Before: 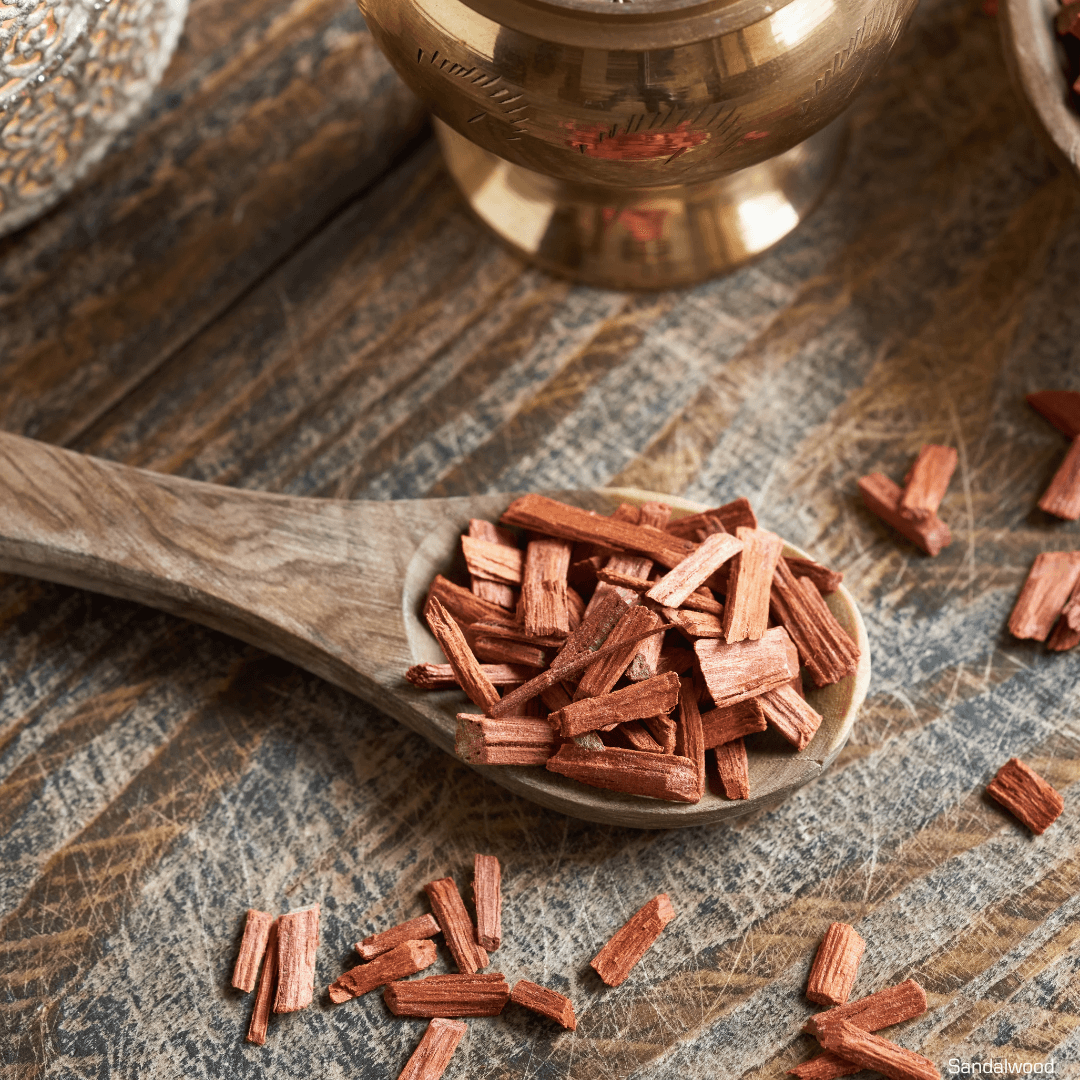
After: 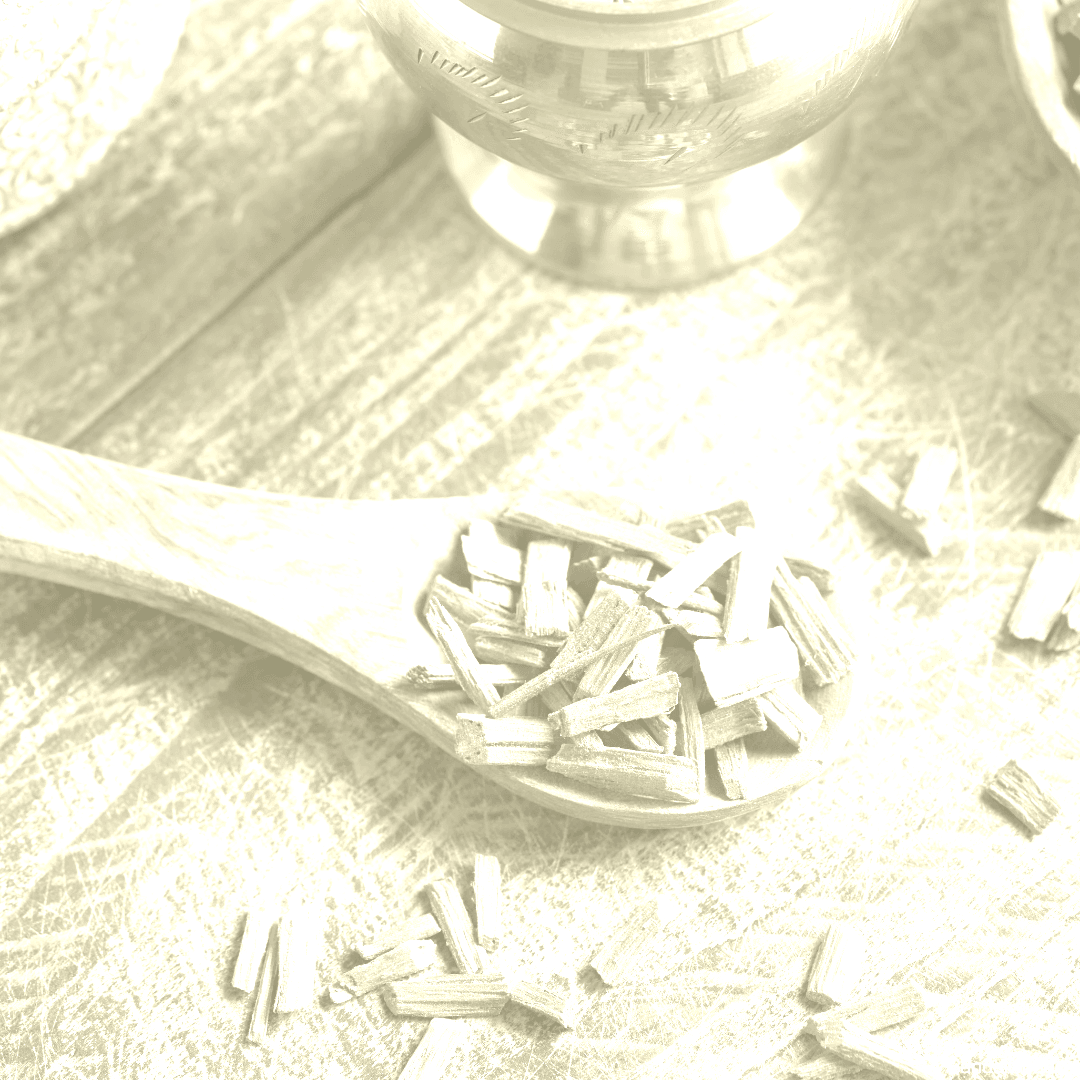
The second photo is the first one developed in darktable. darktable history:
colorize: hue 43.2°, saturation 40%, version 1
exposure: exposure 2.25 EV, compensate highlight preservation false
white balance: red 0.983, blue 1.036
